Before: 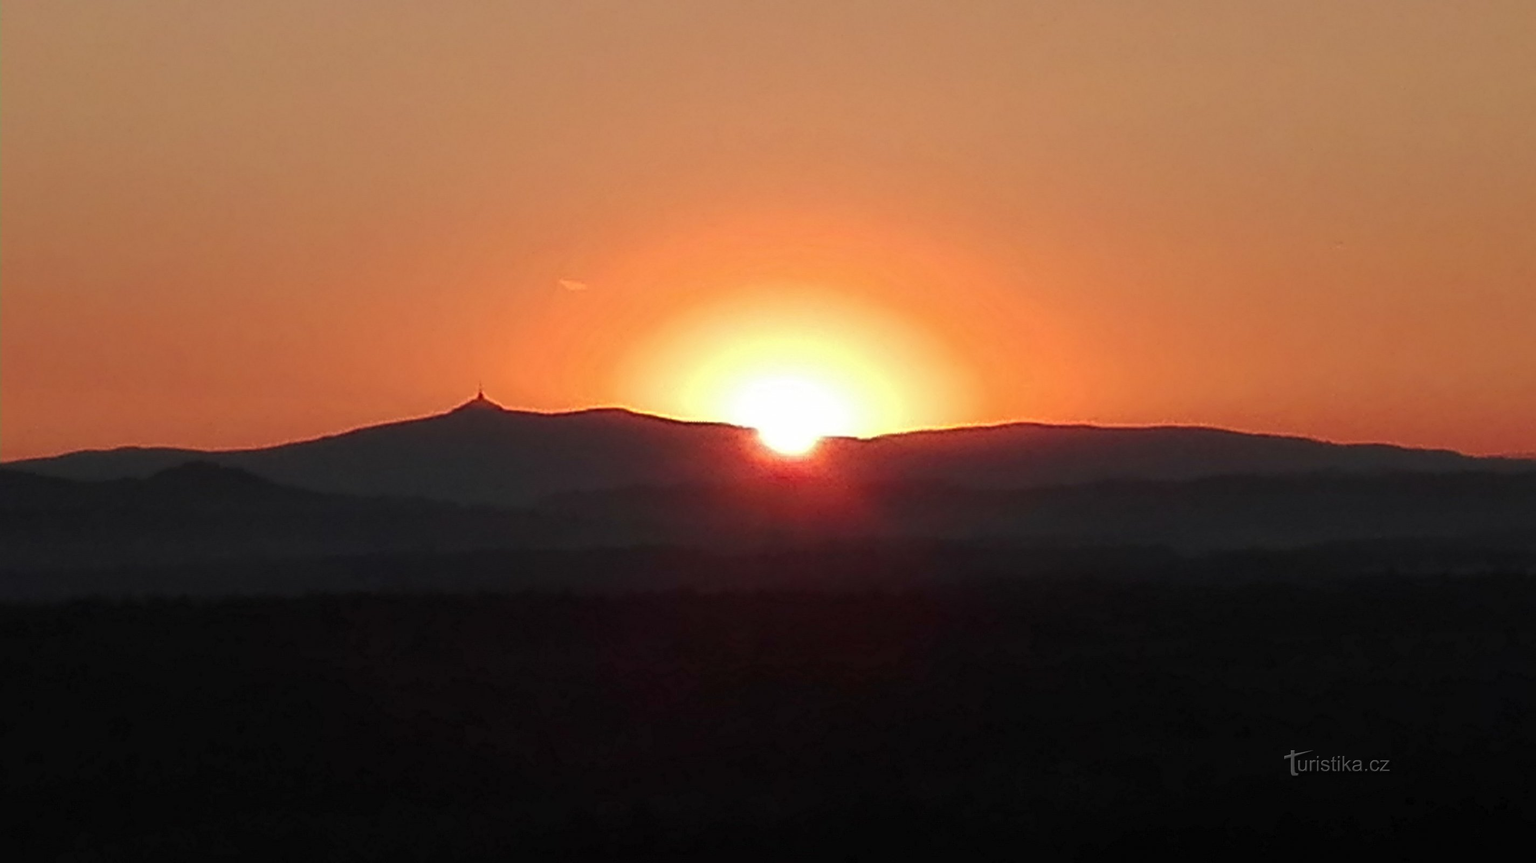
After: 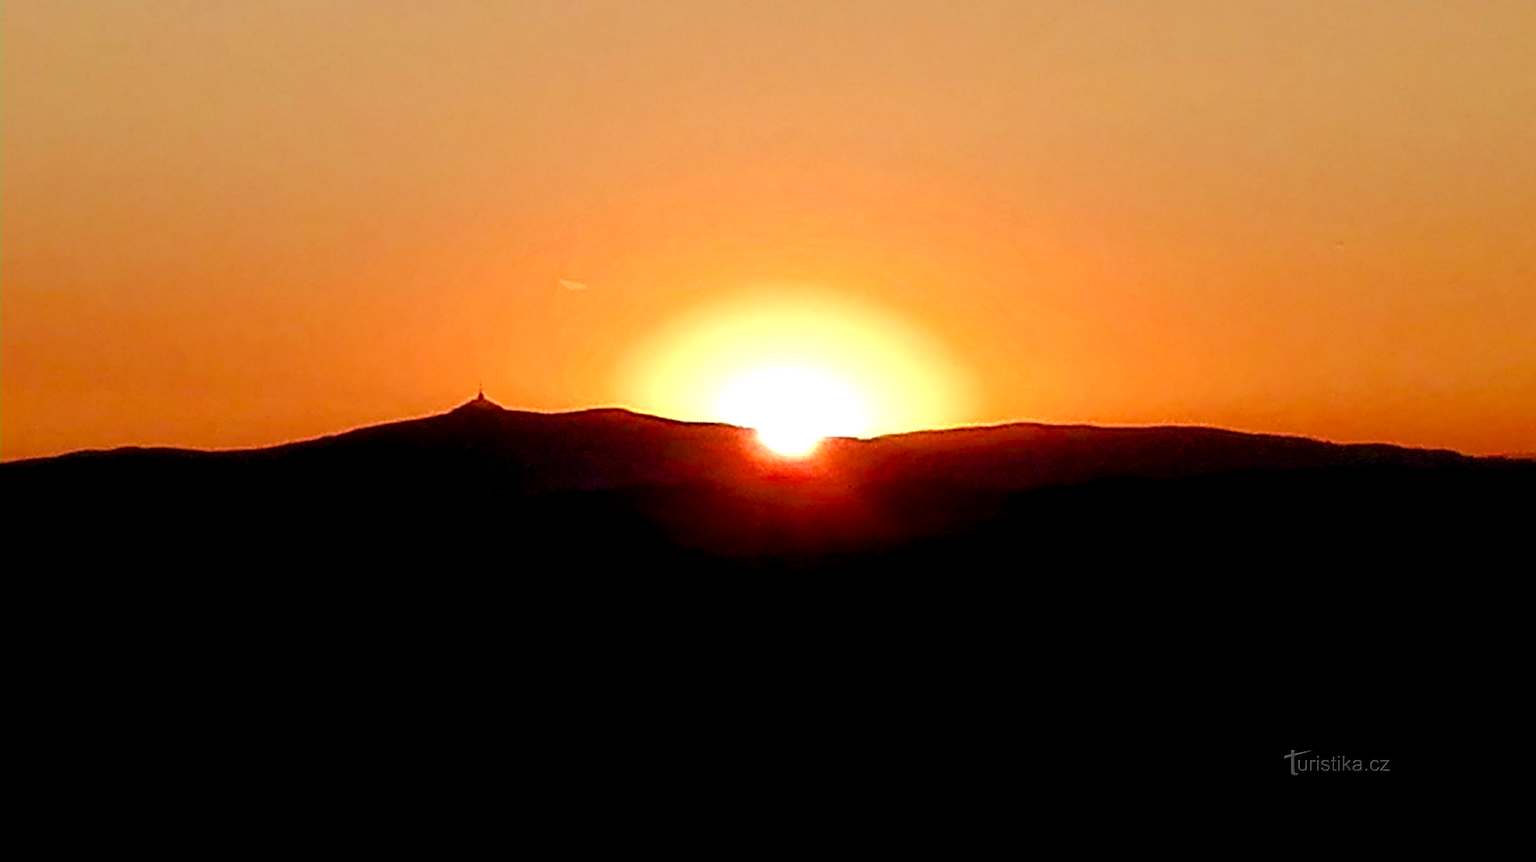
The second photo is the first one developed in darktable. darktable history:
color balance rgb: perceptual saturation grading › global saturation 20%, perceptual saturation grading › highlights -25.591%, perceptual saturation grading › shadows 26.204%, perceptual brilliance grading › global brilliance 9.181%, perceptual brilliance grading › shadows 15.375%
exposure: black level correction 0.023, exposure 0.182 EV, compensate highlight preservation false
color correction: highlights a* -4.62, highlights b* 5.06, saturation 0.936
